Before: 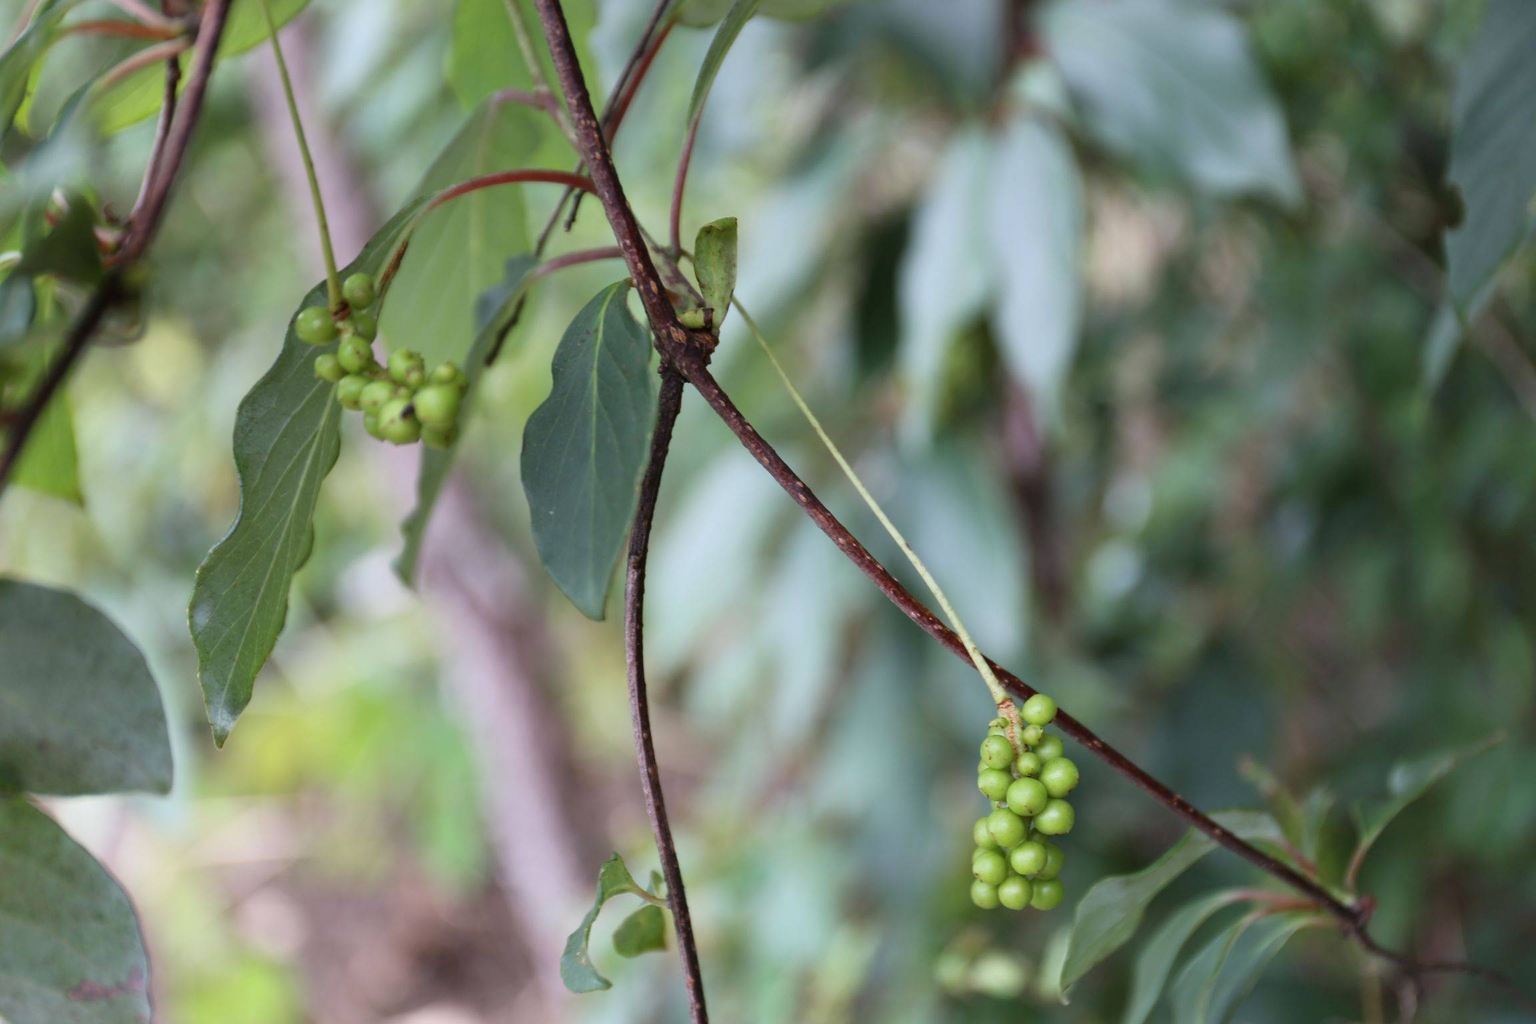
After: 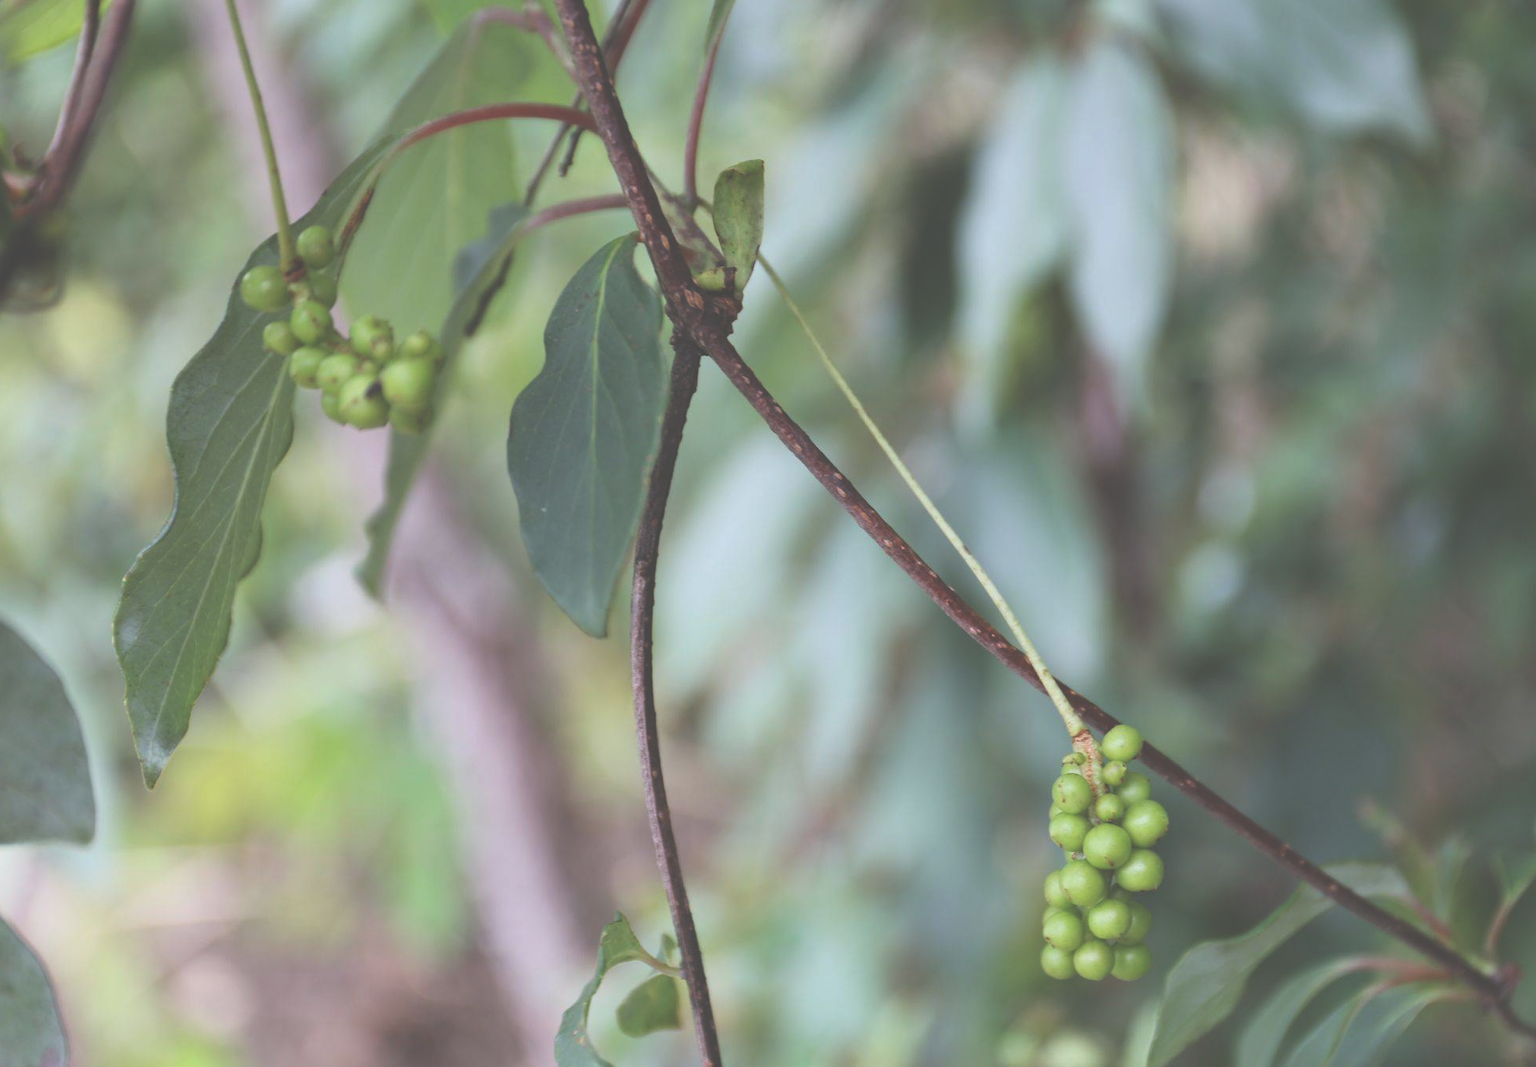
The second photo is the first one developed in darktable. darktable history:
crop: left 6.064%, top 8.137%, right 9.53%, bottom 3.868%
exposure: black level correction -0.064, exposure -0.049 EV, compensate highlight preservation false
